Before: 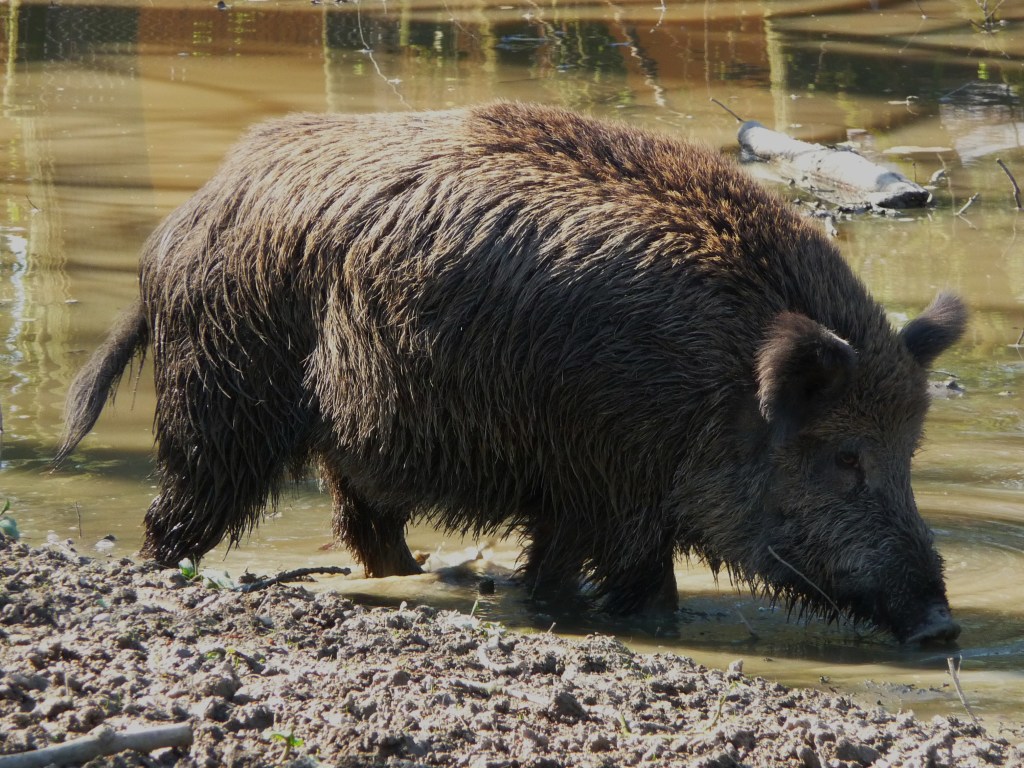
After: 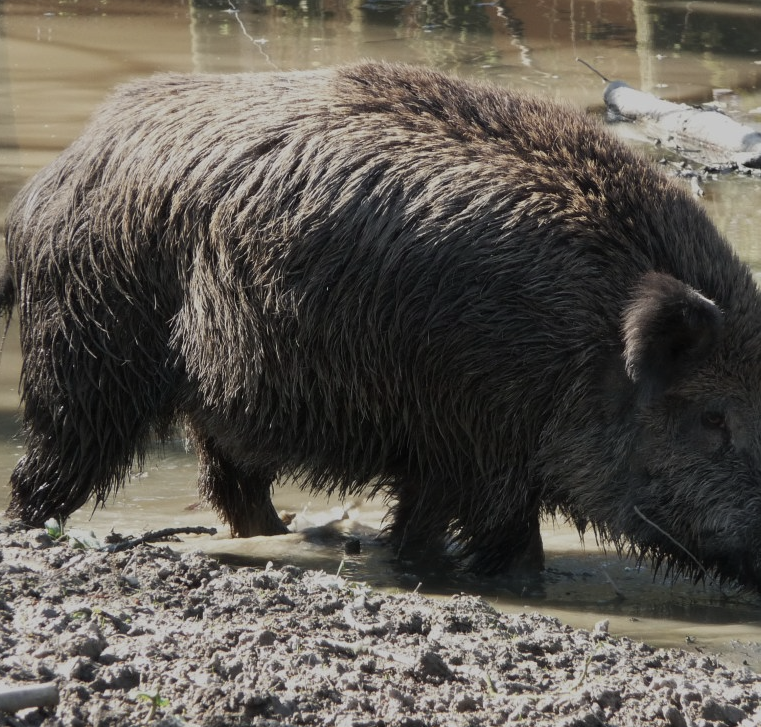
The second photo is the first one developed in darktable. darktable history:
crop and rotate: left 13.102%, top 5.268%, right 12.545%
color correction: highlights b* -0.058, saturation 0.573
